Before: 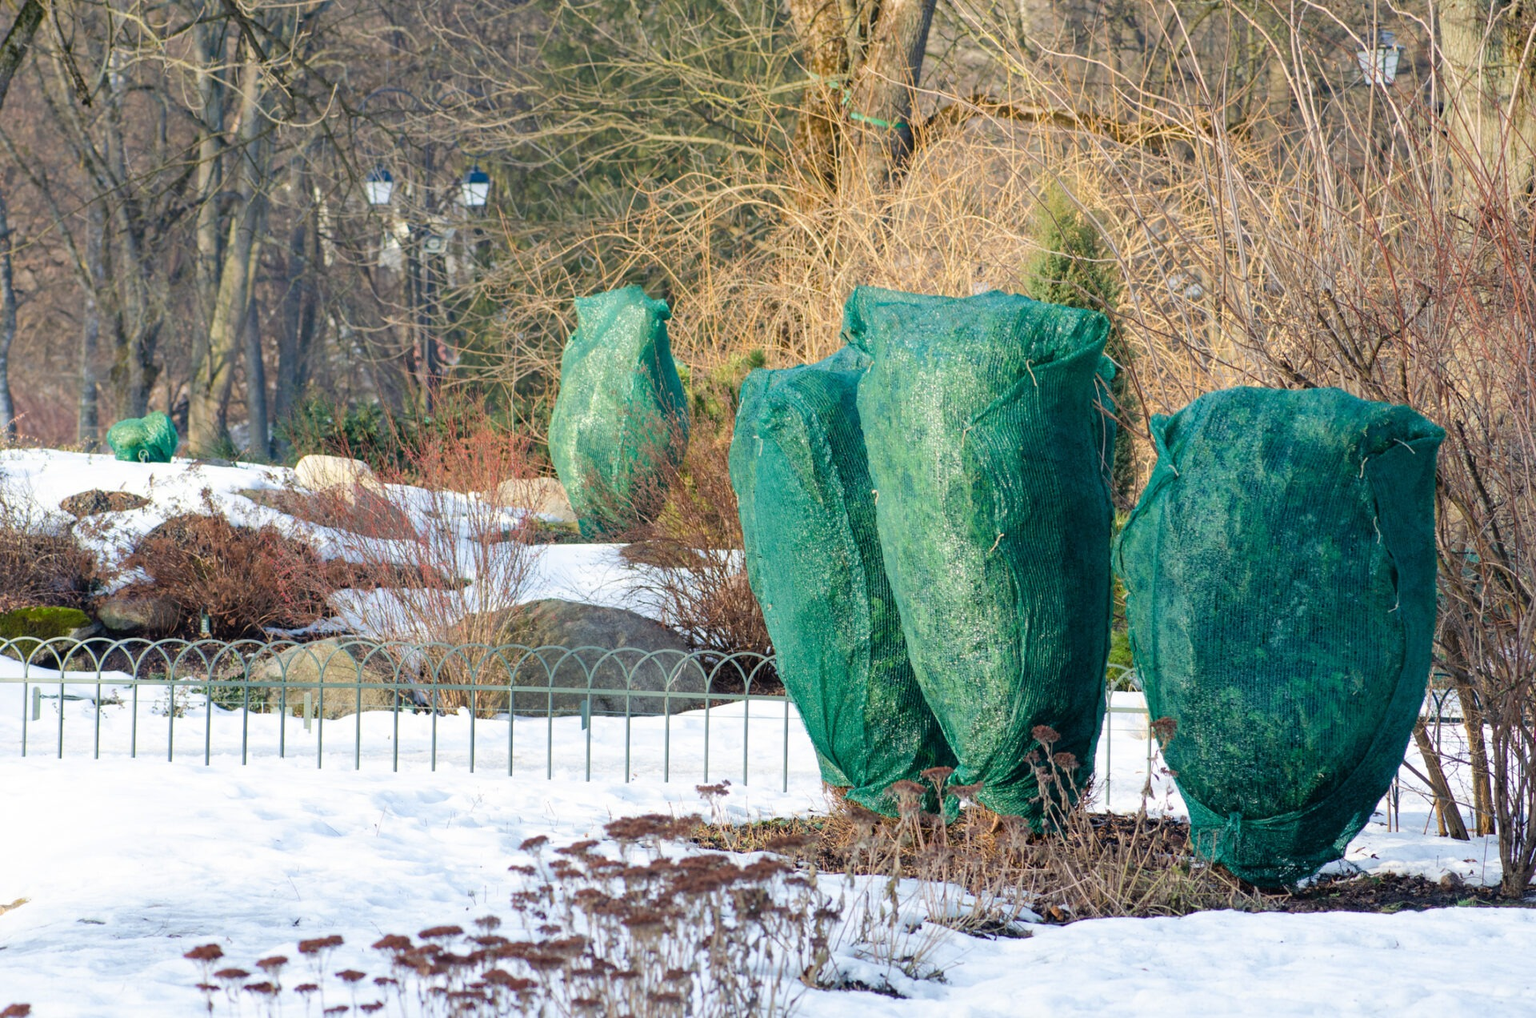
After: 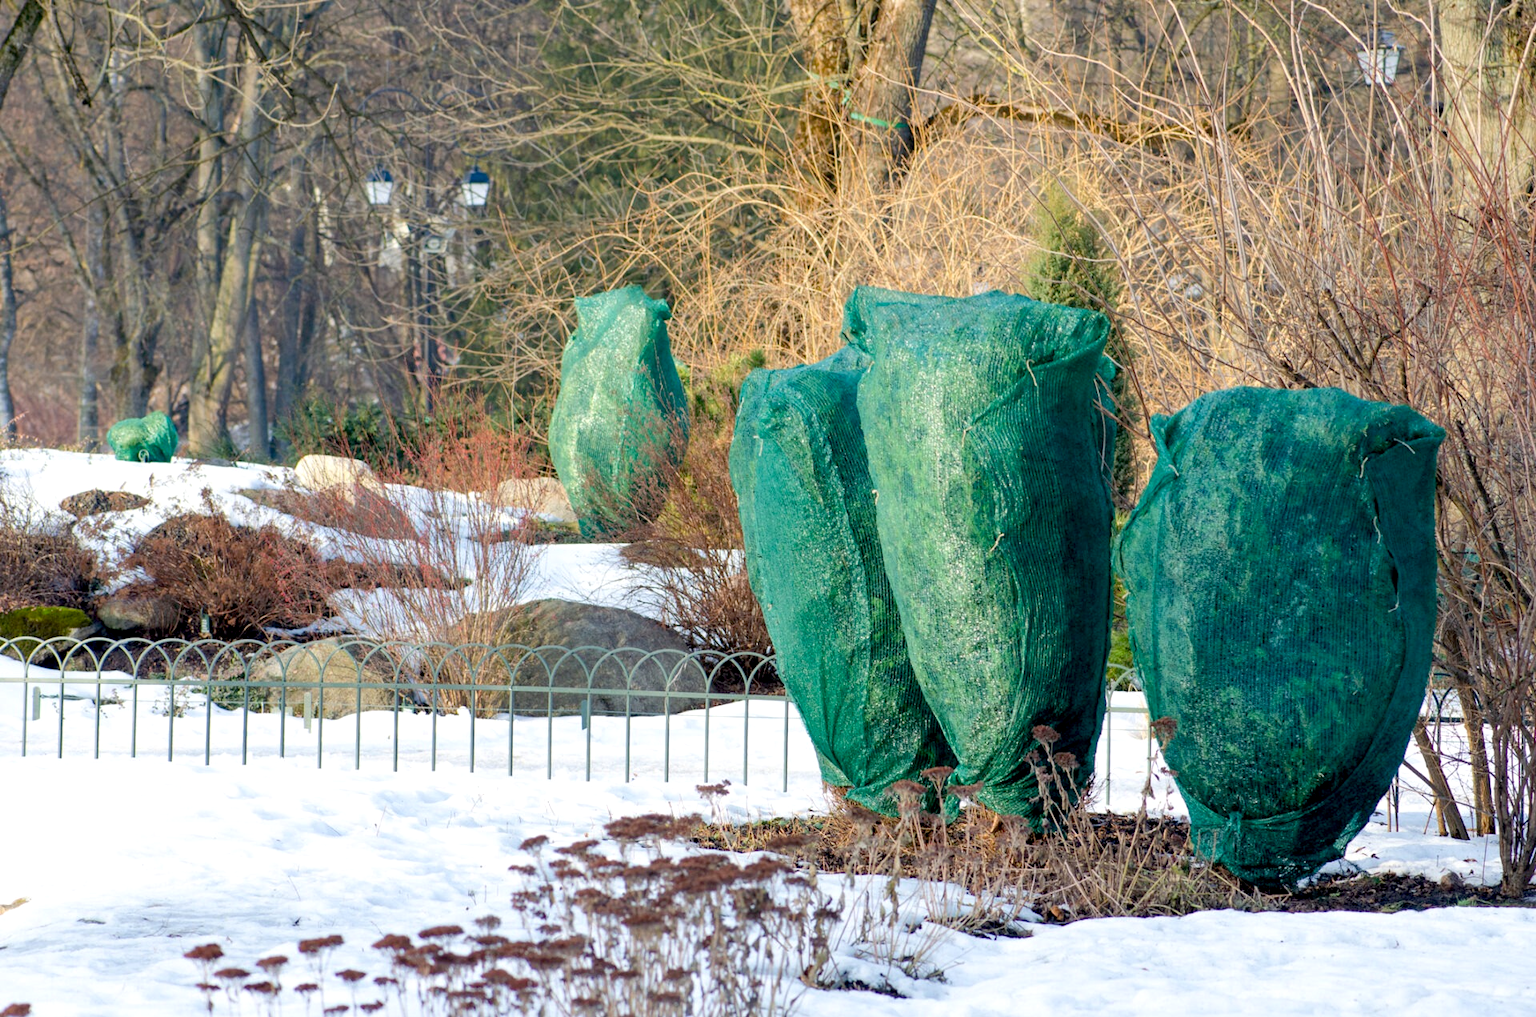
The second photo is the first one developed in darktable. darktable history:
exposure: black level correction 0.009, exposure 0.111 EV, compensate highlight preservation false
